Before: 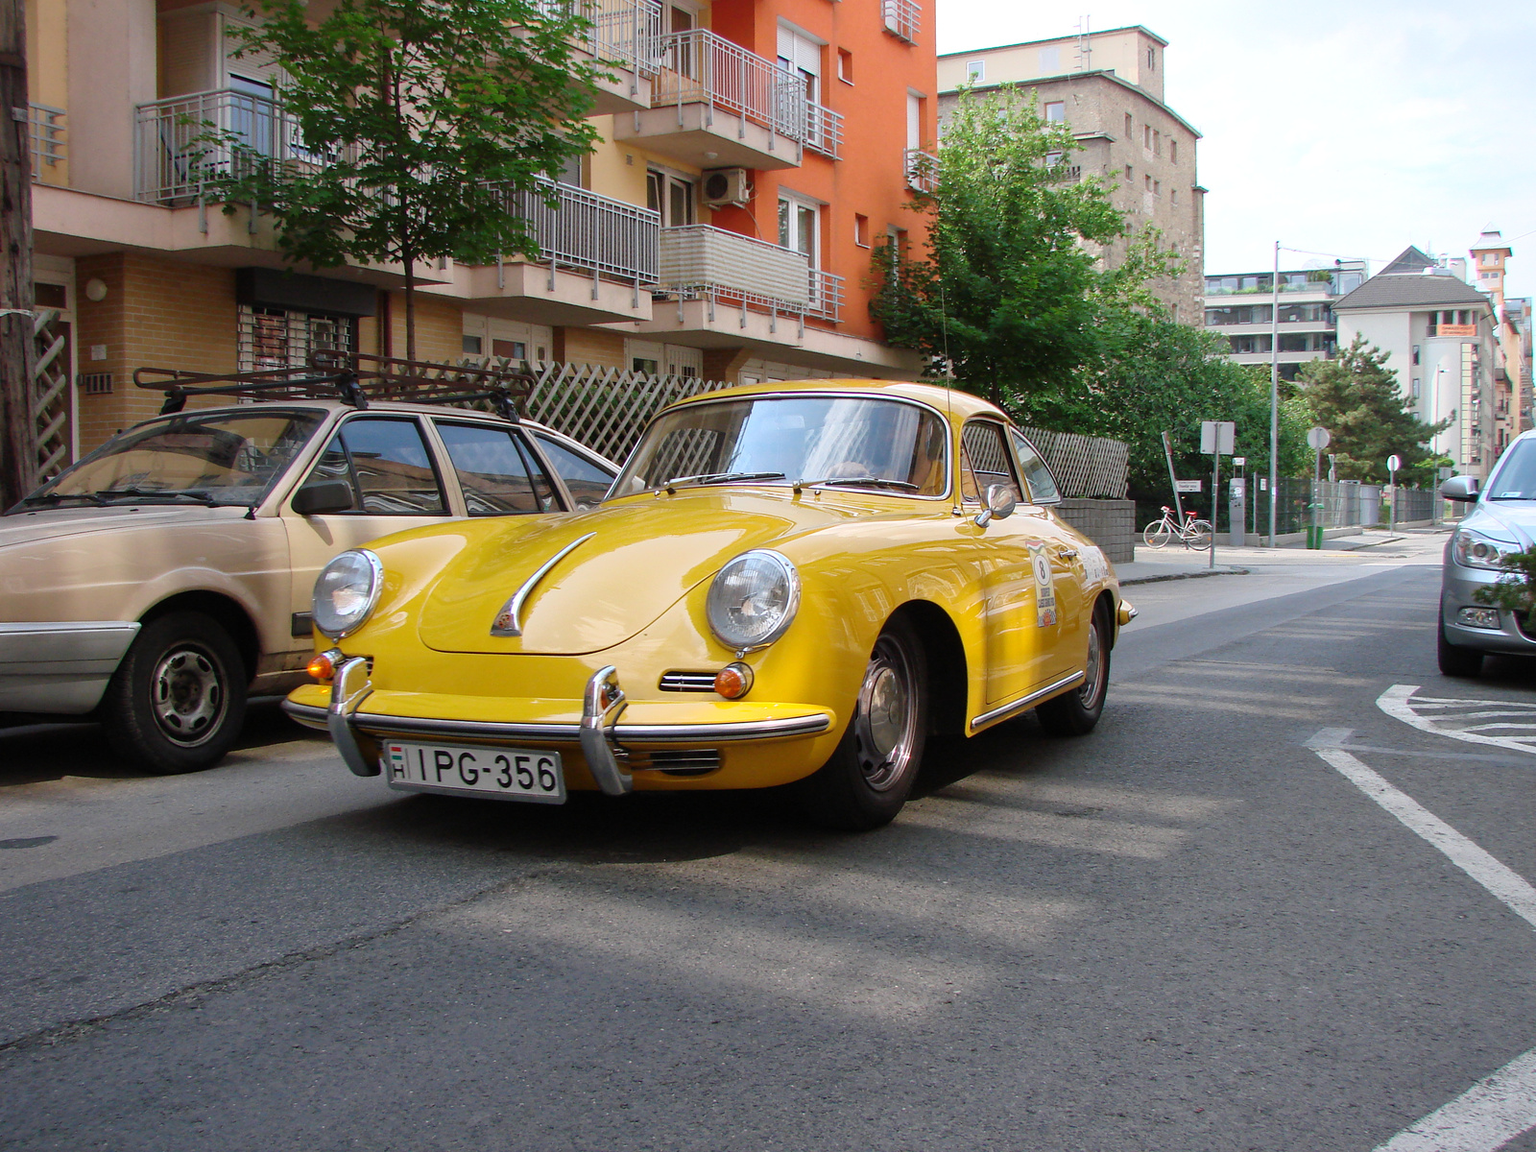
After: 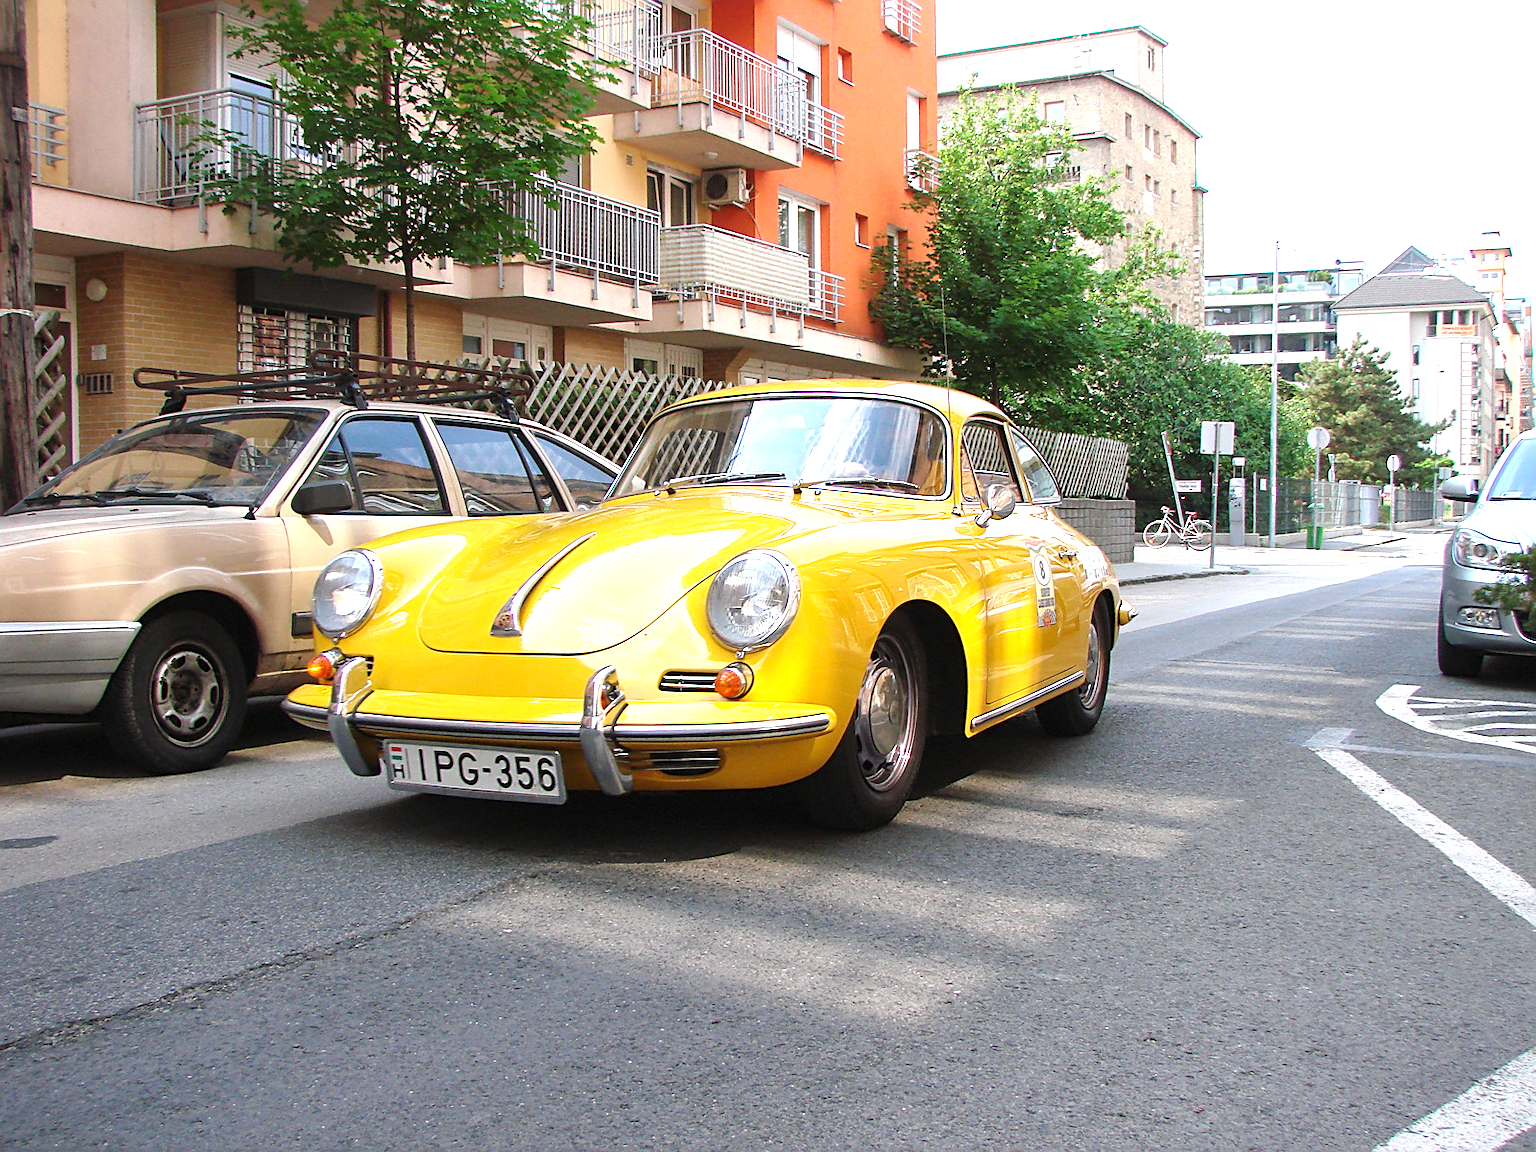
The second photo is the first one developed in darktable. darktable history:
exposure: black level correction 0, exposure 1 EV, compensate highlight preservation false
sharpen: on, module defaults
